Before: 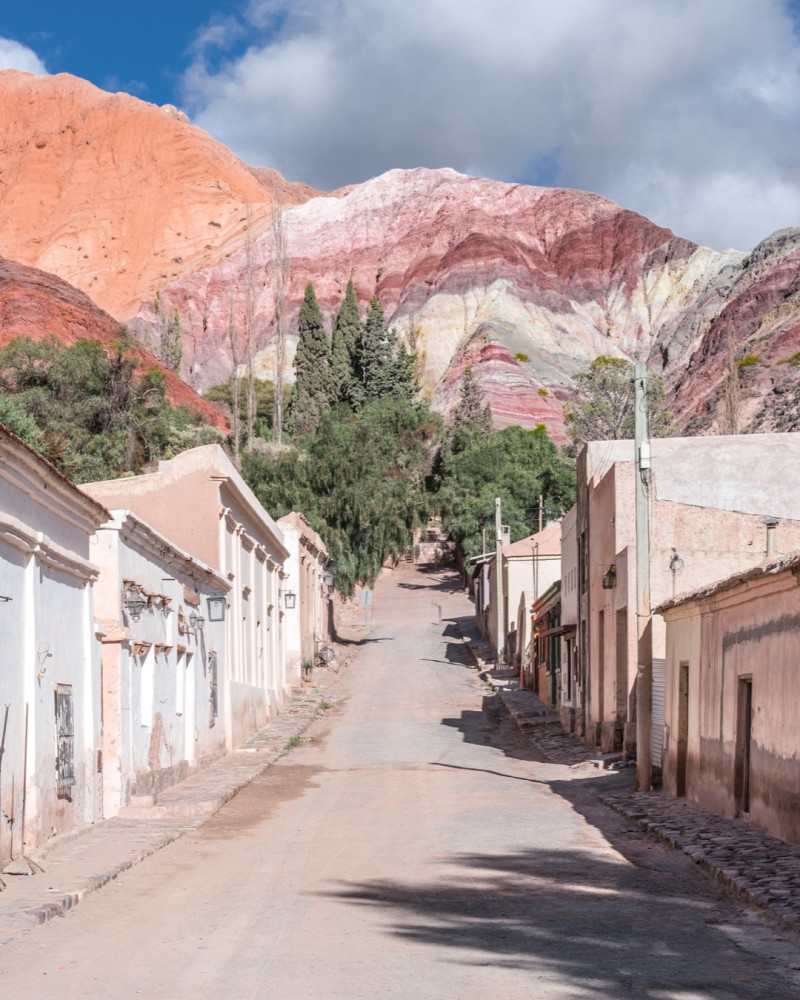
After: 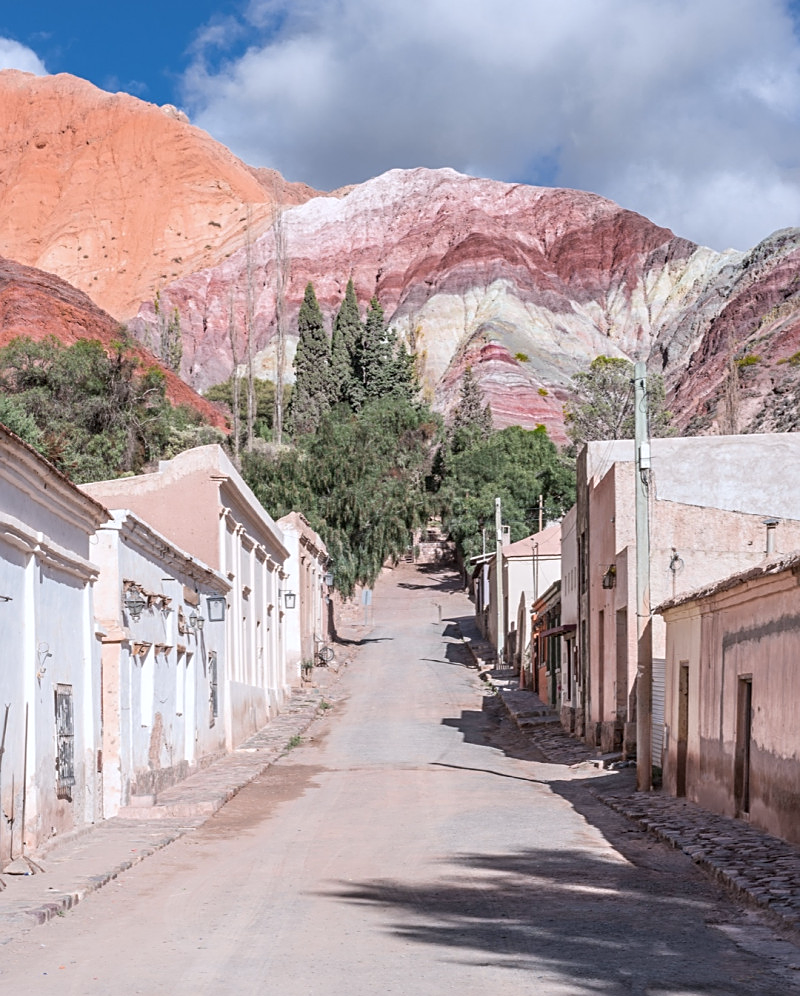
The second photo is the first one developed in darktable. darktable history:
crop: top 0.05%, bottom 0.098%
sharpen: on, module defaults
white balance: red 0.983, blue 1.036
